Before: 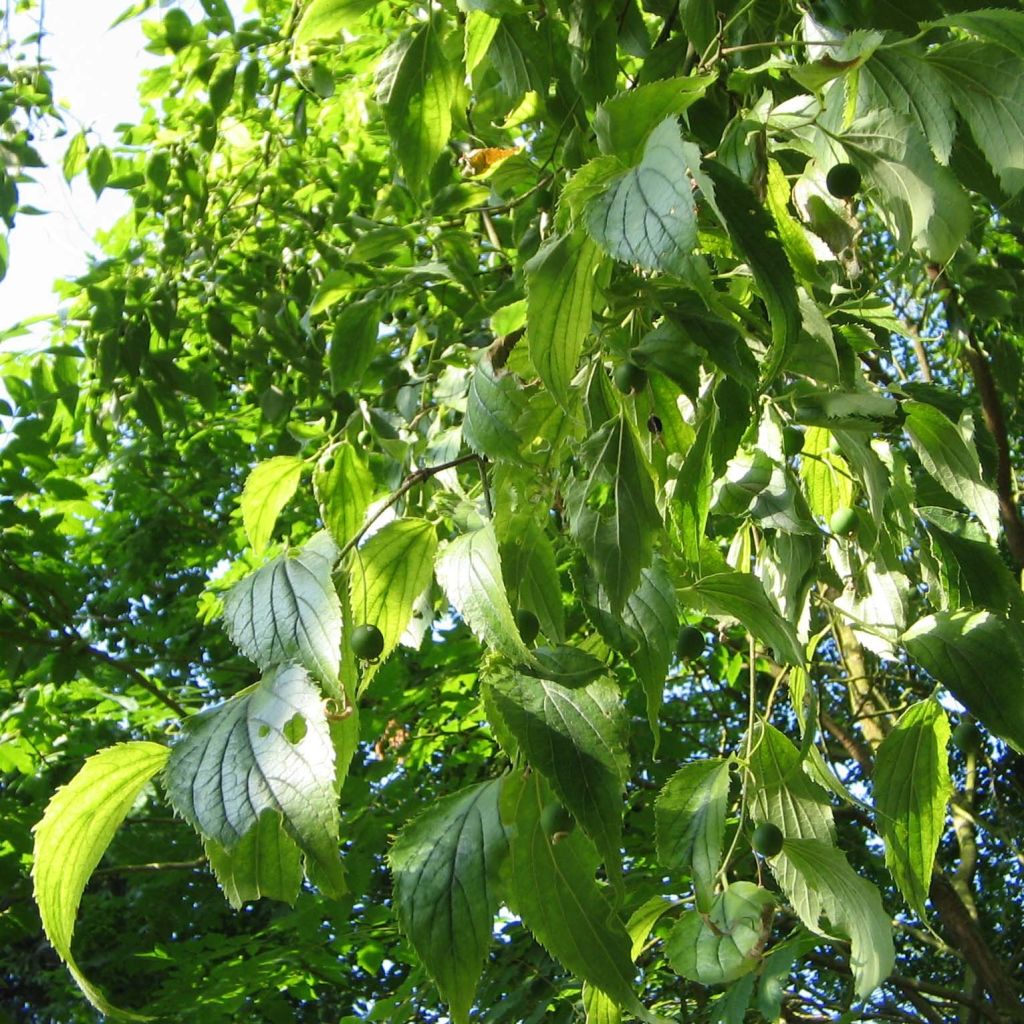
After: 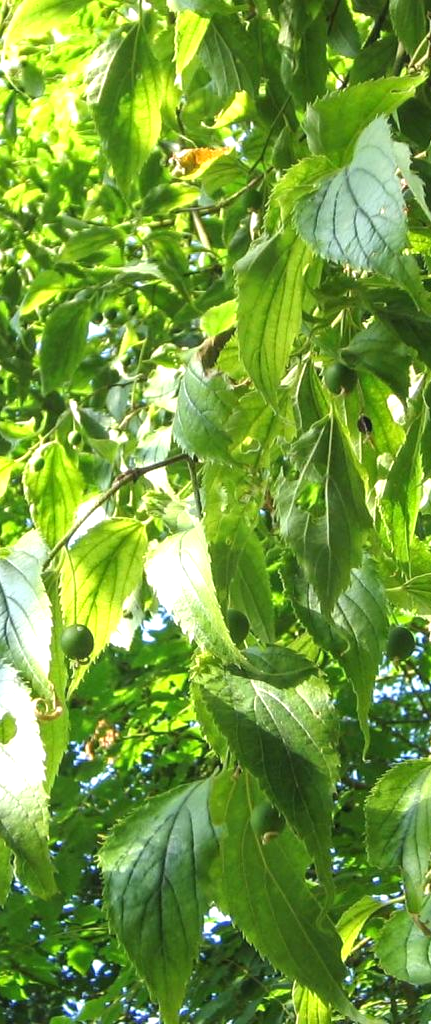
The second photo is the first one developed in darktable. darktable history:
local contrast: detail 109%
crop: left 28.399%, right 29.446%
exposure: black level correction 0, exposure 0.702 EV, compensate highlight preservation false
